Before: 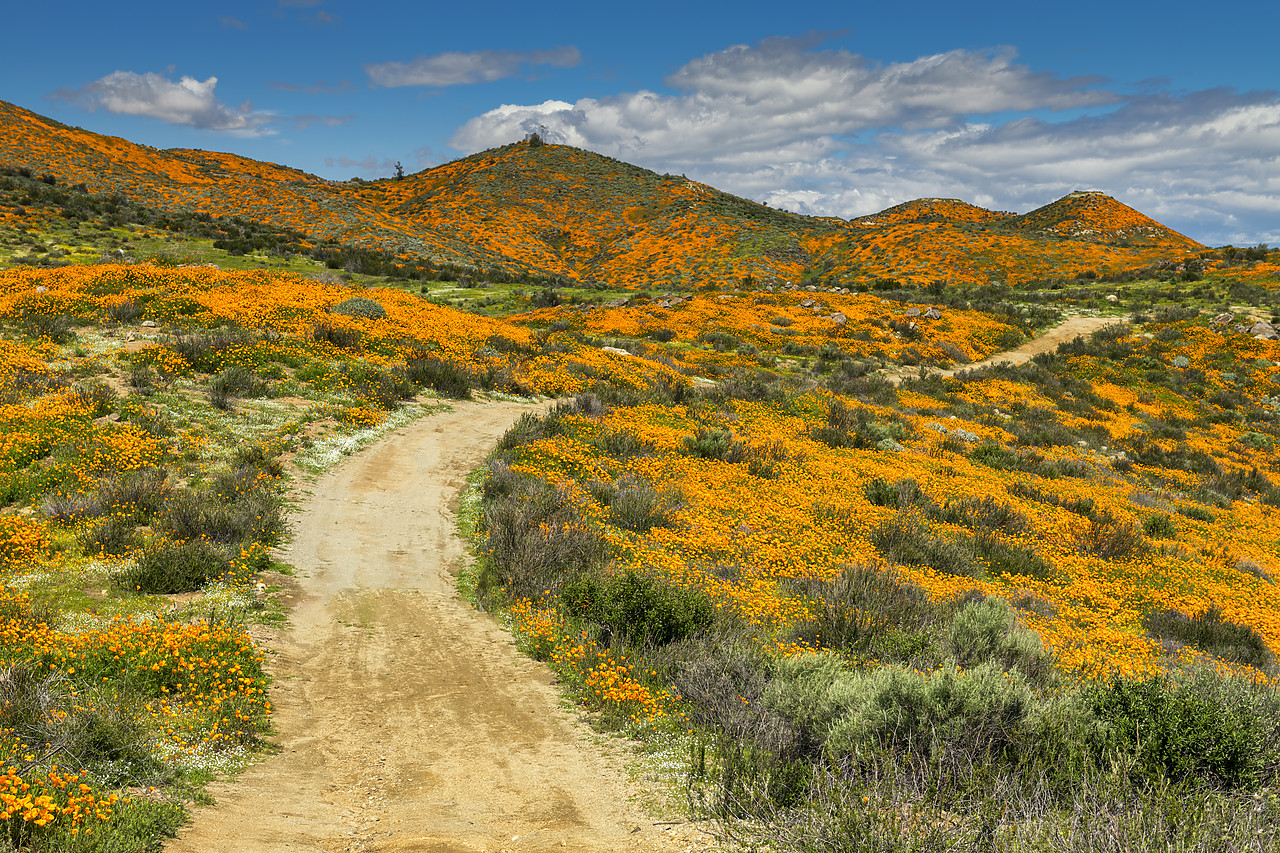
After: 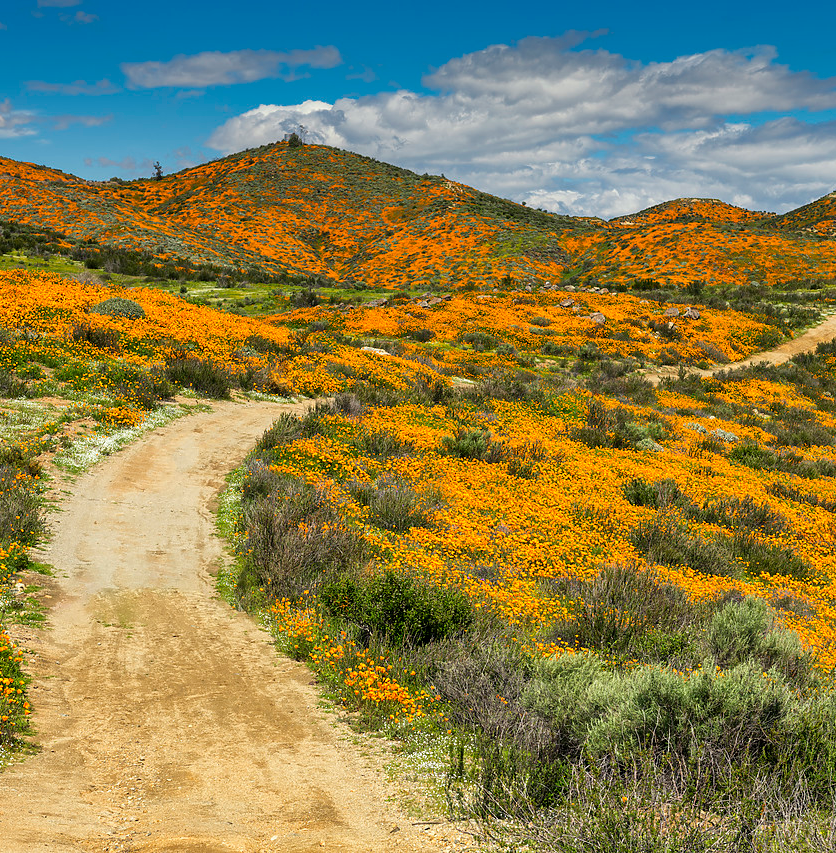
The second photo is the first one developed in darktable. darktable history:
crop and rotate: left 18.841%, right 15.837%
